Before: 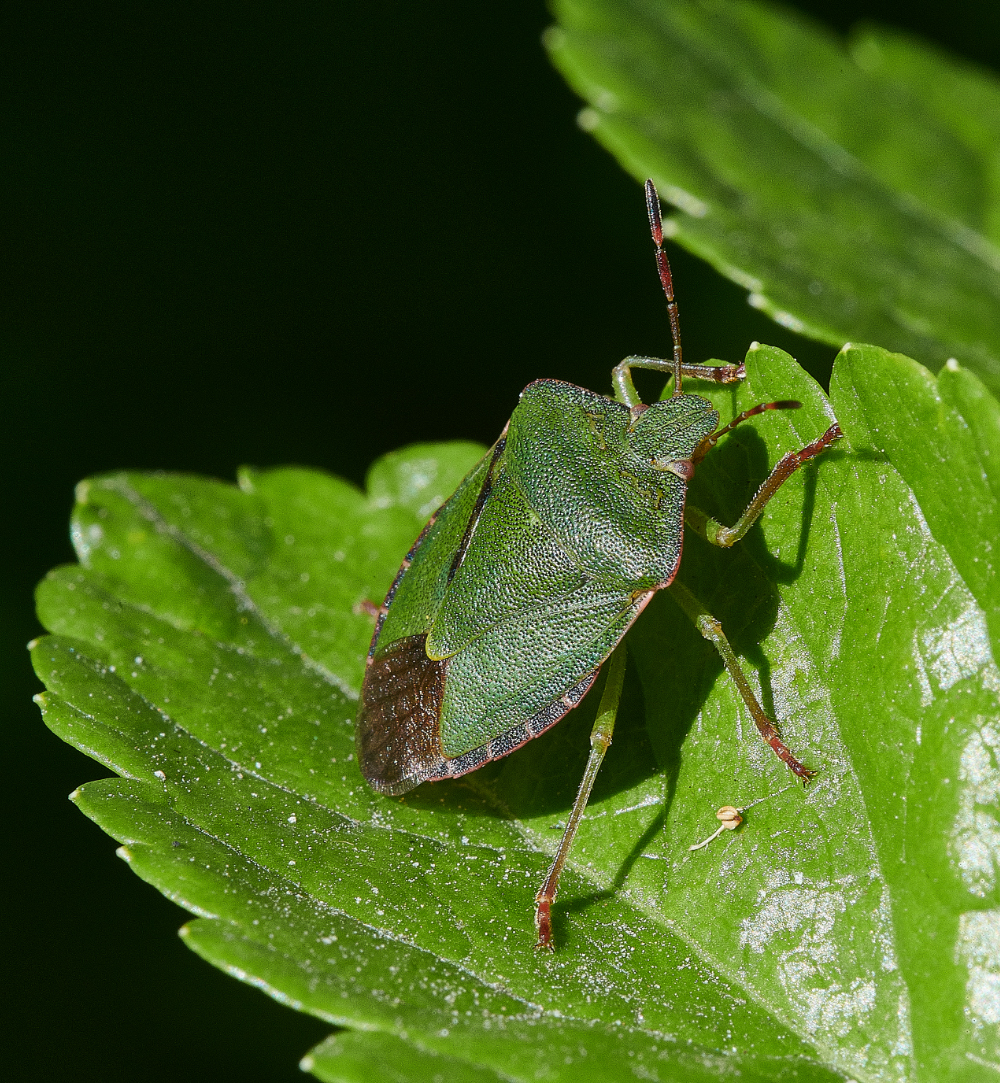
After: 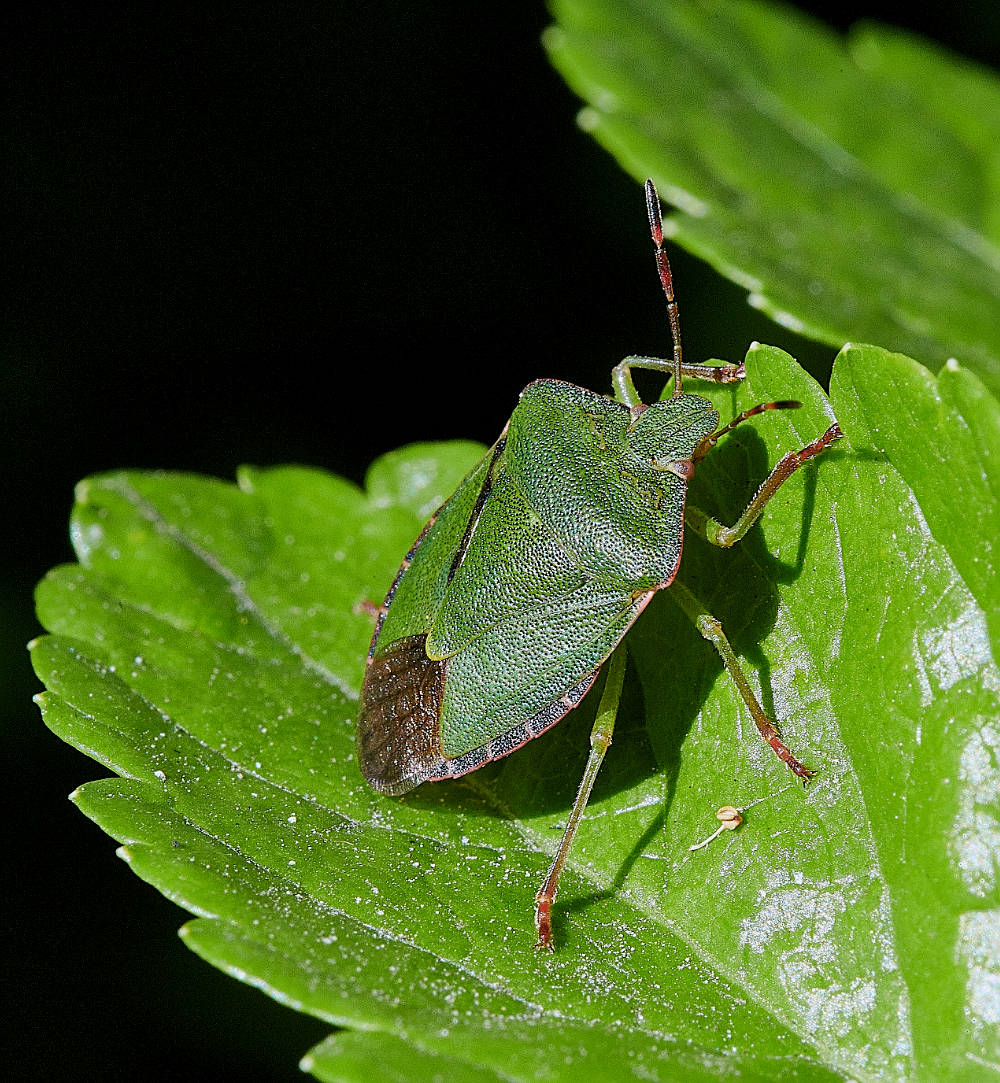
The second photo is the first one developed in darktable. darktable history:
white balance: red 0.984, blue 1.059
sharpen: on, module defaults
tone curve: curves: ch0 [(0.047, 0) (0.292, 0.352) (0.657, 0.678) (1, 0.958)], color space Lab, linked channels, preserve colors none
